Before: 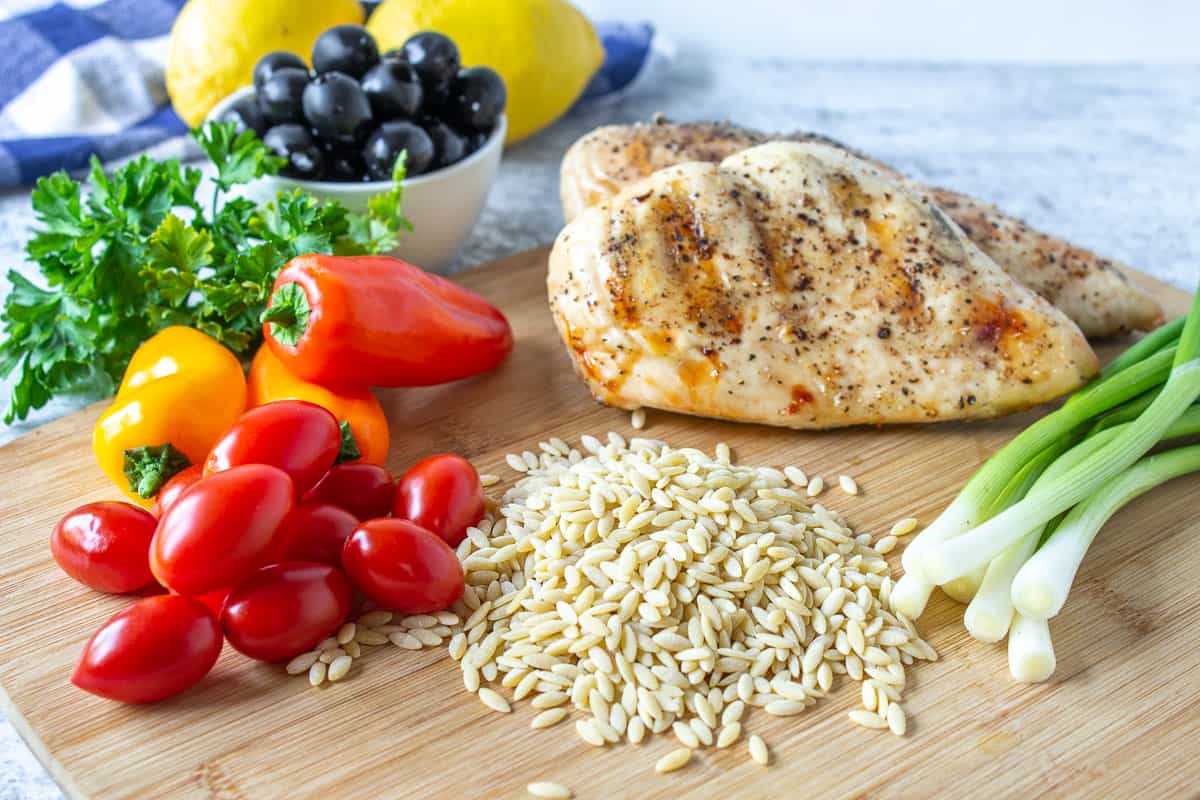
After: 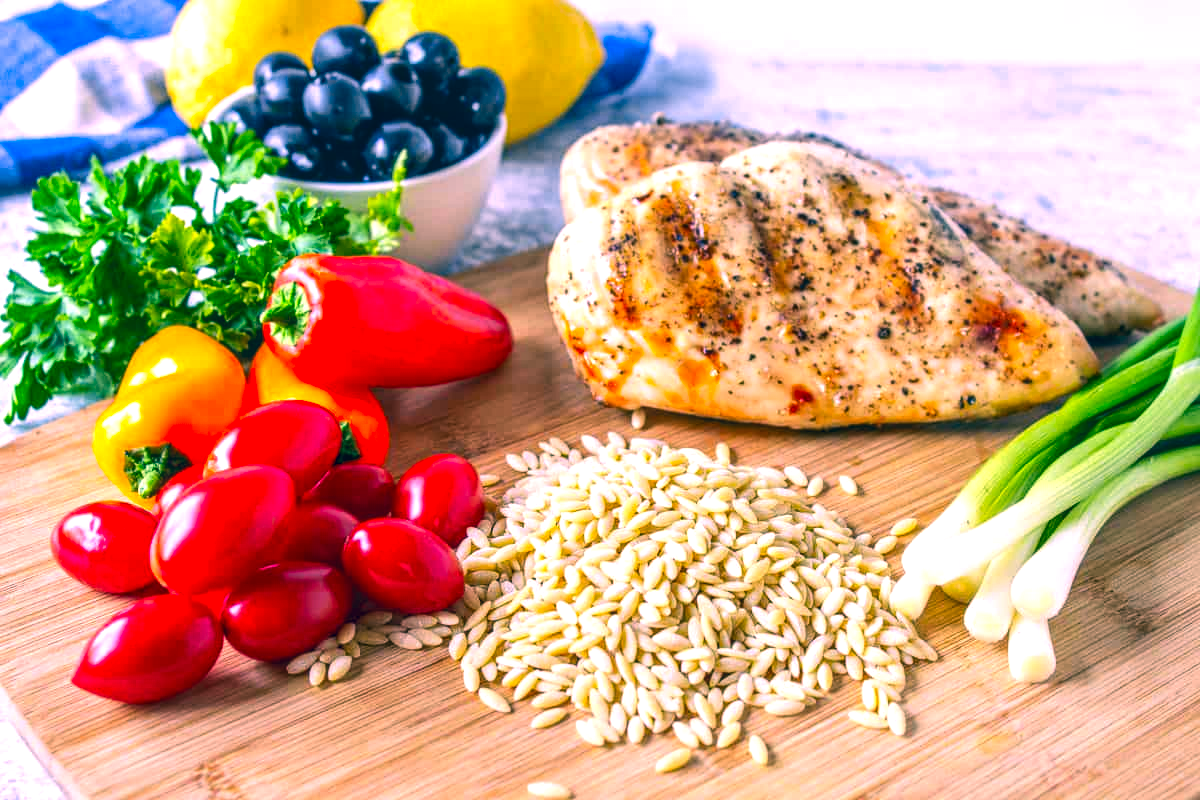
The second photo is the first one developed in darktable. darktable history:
color correction: highlights a* 17.03, highlights b* 0.205, shadows a* -15.38, shadows b* -14.56, saturation 1.5
tone equalizer: -8 EV -0.417 EV, -7 EV -0.389 EV, -6 EV -0.333 EV, -5 EV -0.222 EV, -3 EV 0.222 EV, -2 EV 0.333 EV, -1 EV 0.389 EV, +0 EV 0.417 EV, edges refinement/feathering 500, mask exposure compensation -1.57 EV, preserve details no
local contrast: on, module defaults
